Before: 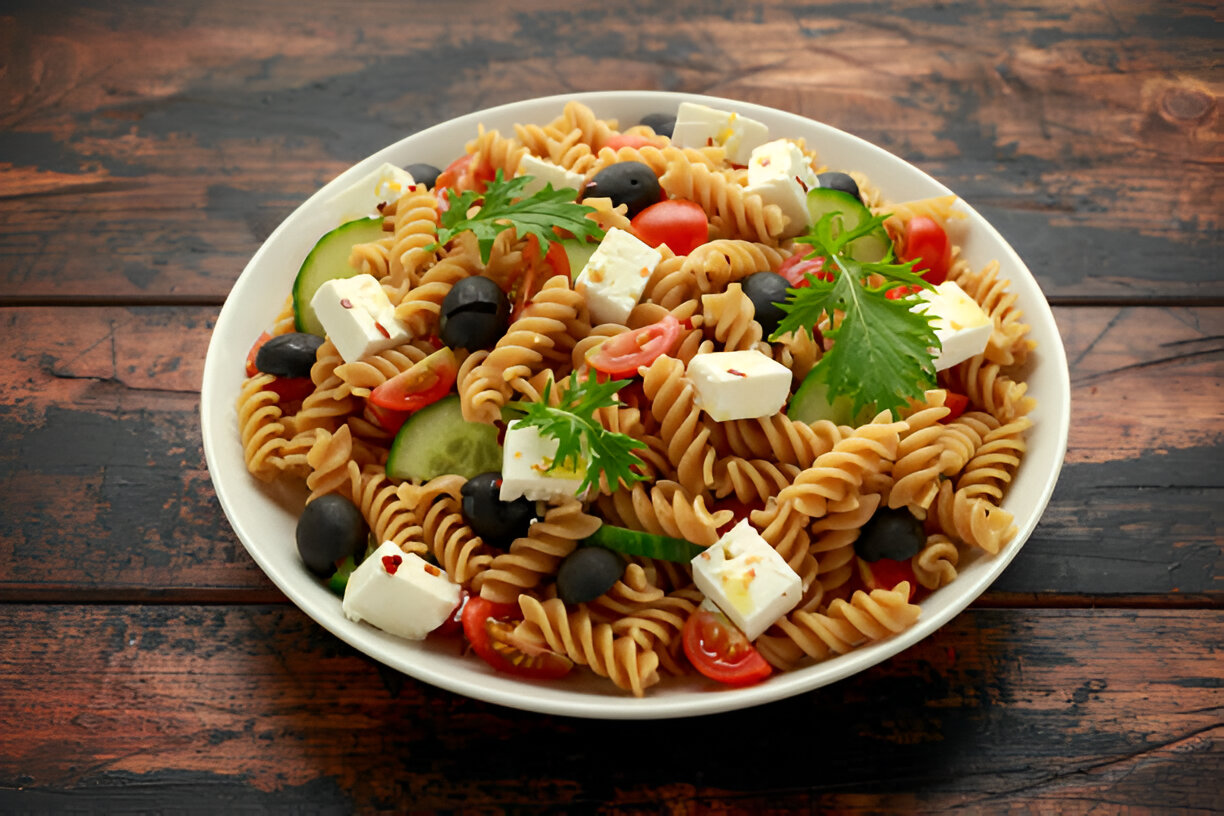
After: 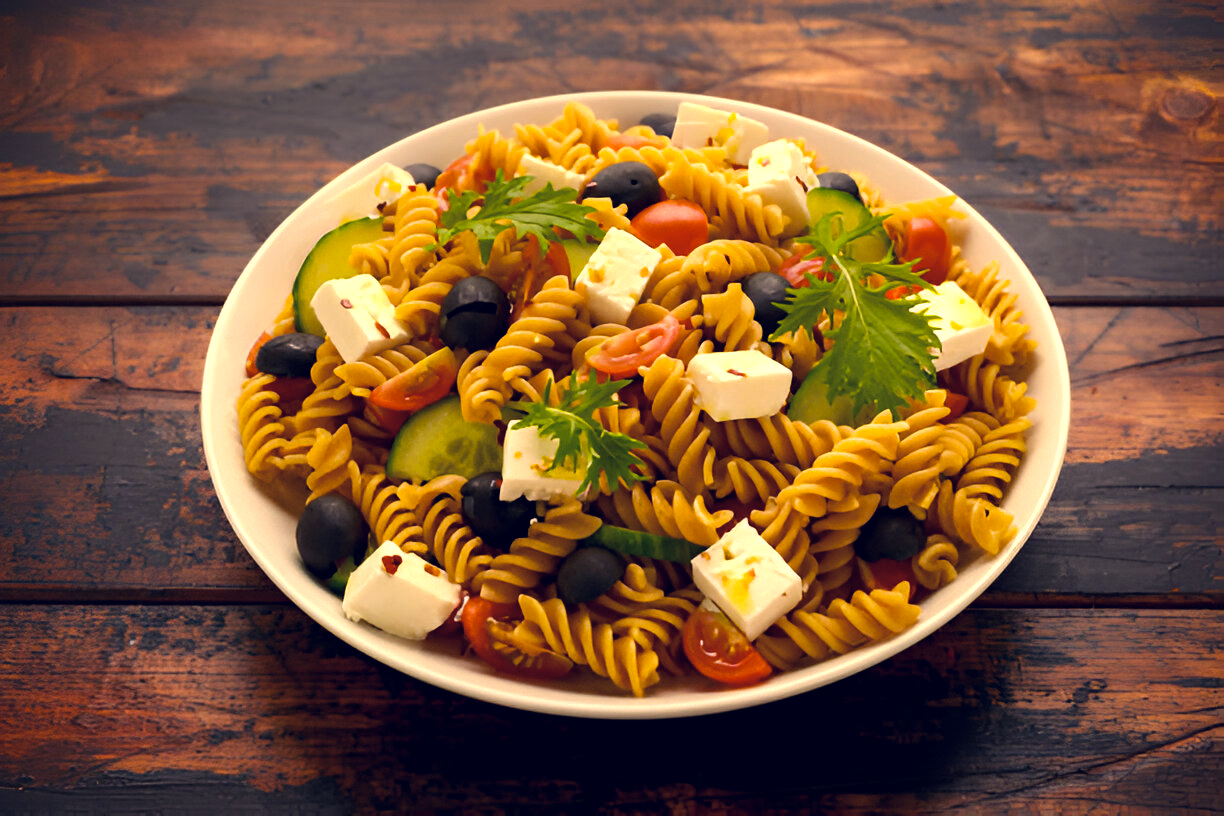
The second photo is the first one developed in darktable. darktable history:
color correction: highlights a* 19.59, highlights b* 27.49, shadows a* 3.46, shadows b* -17.28, saturation 0.73
color balance rgb: linear chroma grading › global chroma 50%, perceptual saturation grading › global saturation 2.34%, global vibrance 6.64%, contrast 12.71%, saturation formula JzAzBz (2021)
